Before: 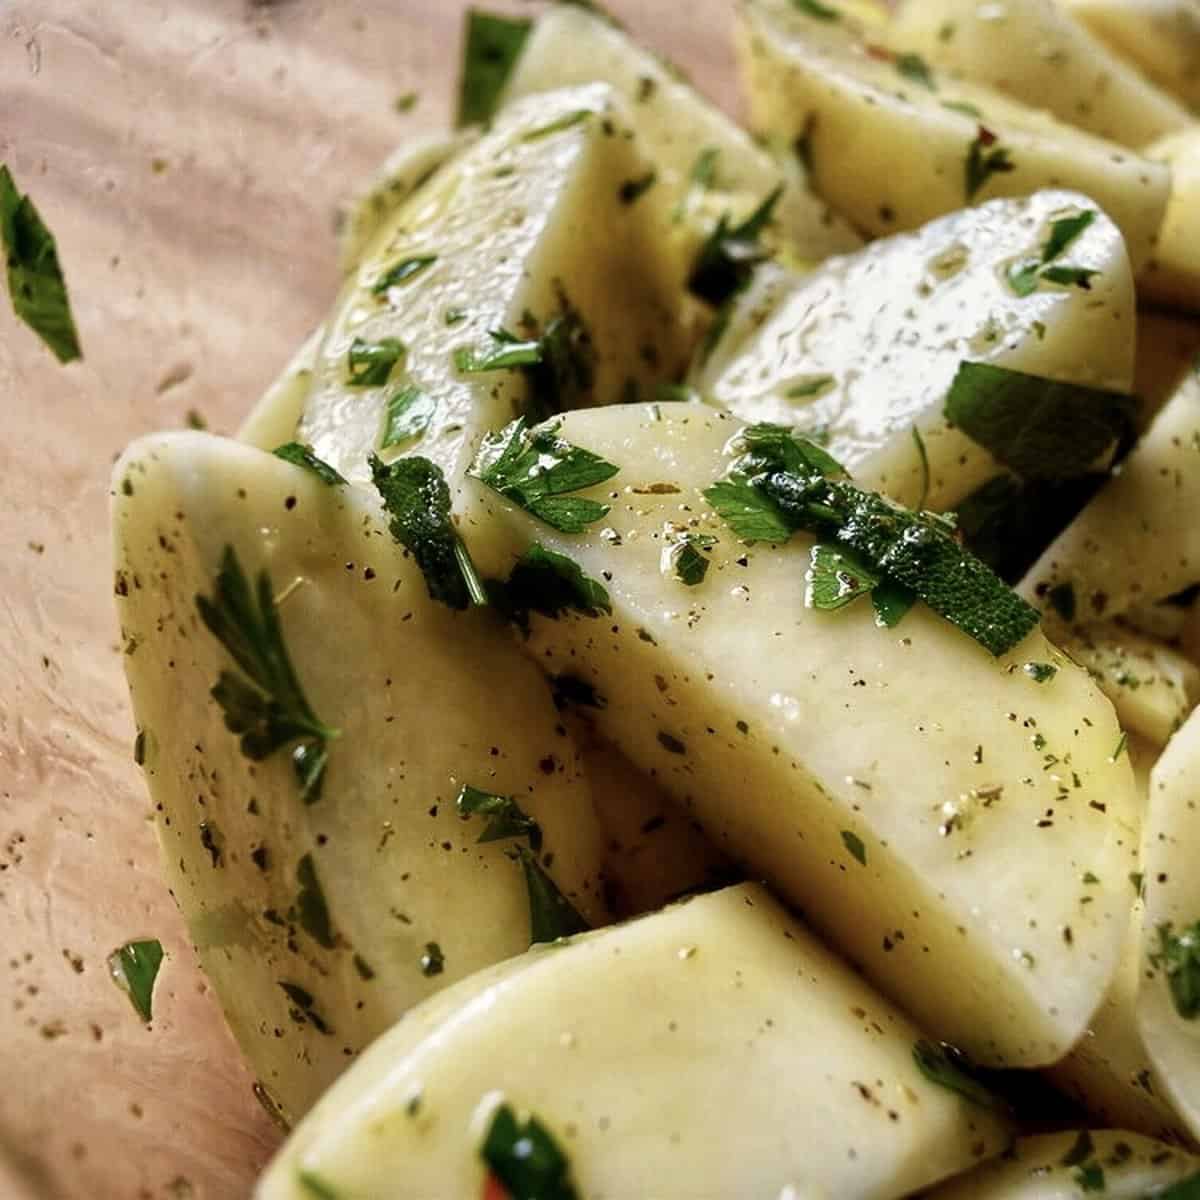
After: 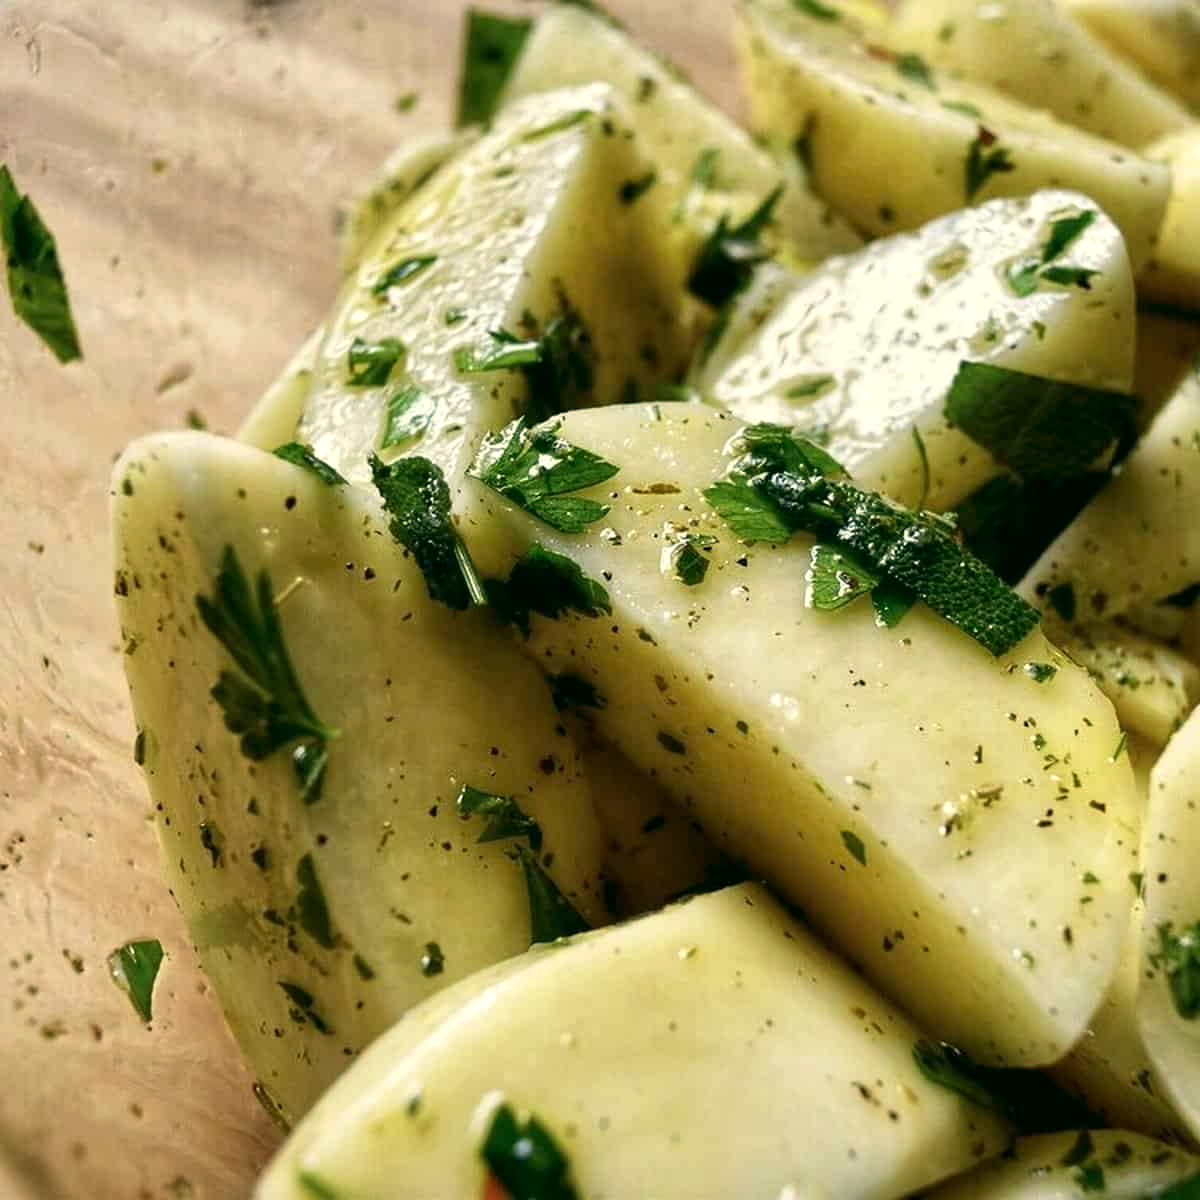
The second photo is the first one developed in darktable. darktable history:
exposure: exposure 0.161 EV, compensate highlight preservation false
color correction: highlights a* -0.482, highlights b* 9.48, shadows a* -9.48, shadows b* 0.803
